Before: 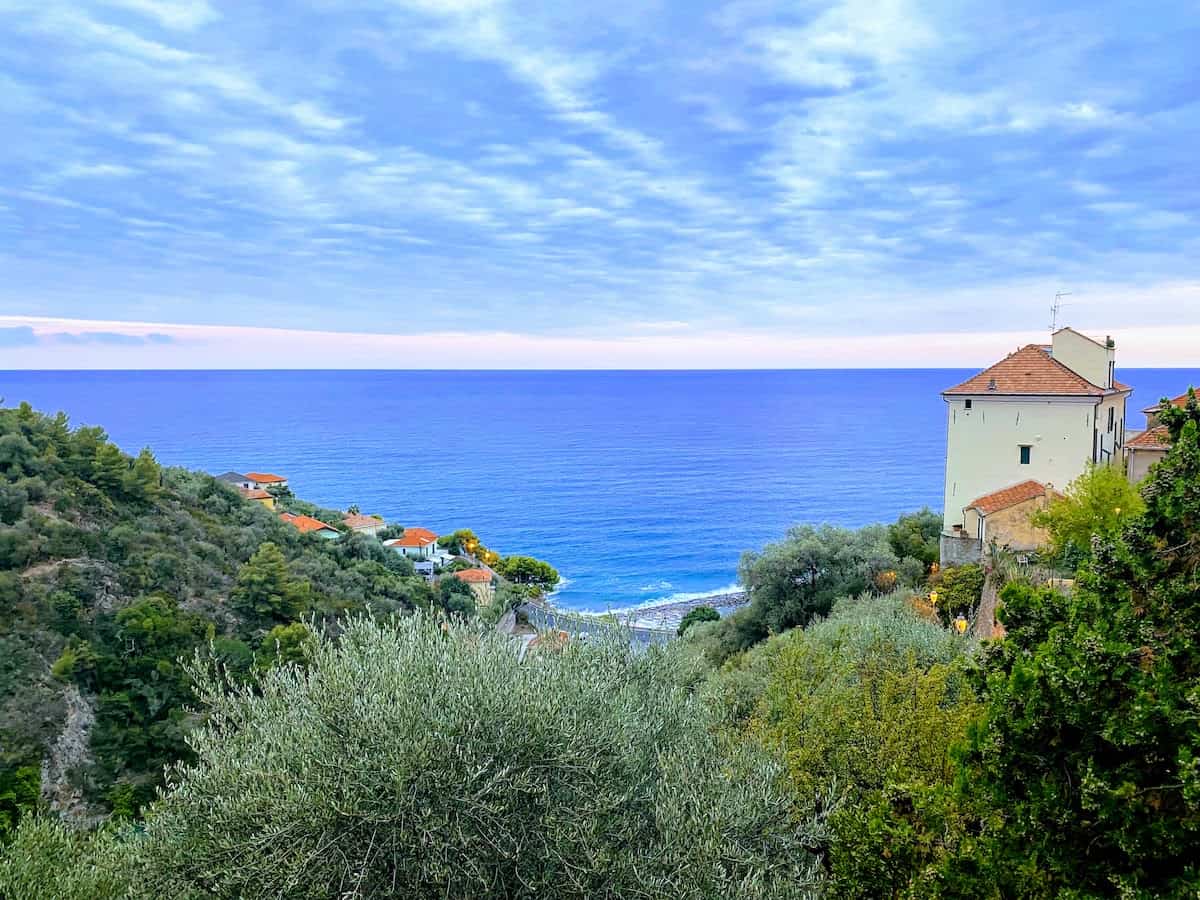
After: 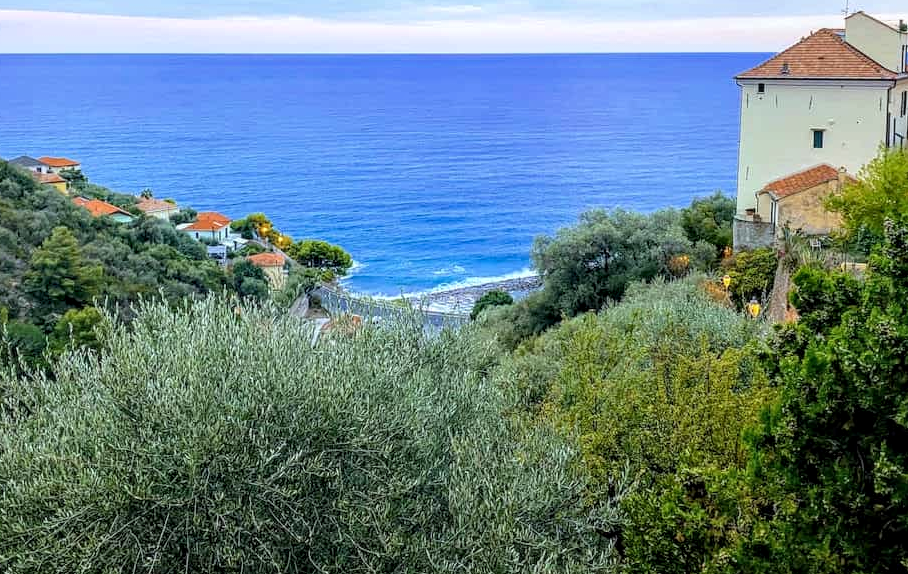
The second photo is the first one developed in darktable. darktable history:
local contrast: on, module defaults
white balance: red 0.978, blue 0.999
crop and rotate: left 17.299%, top 35.115%, right 7.015%, bottom 1.024%
